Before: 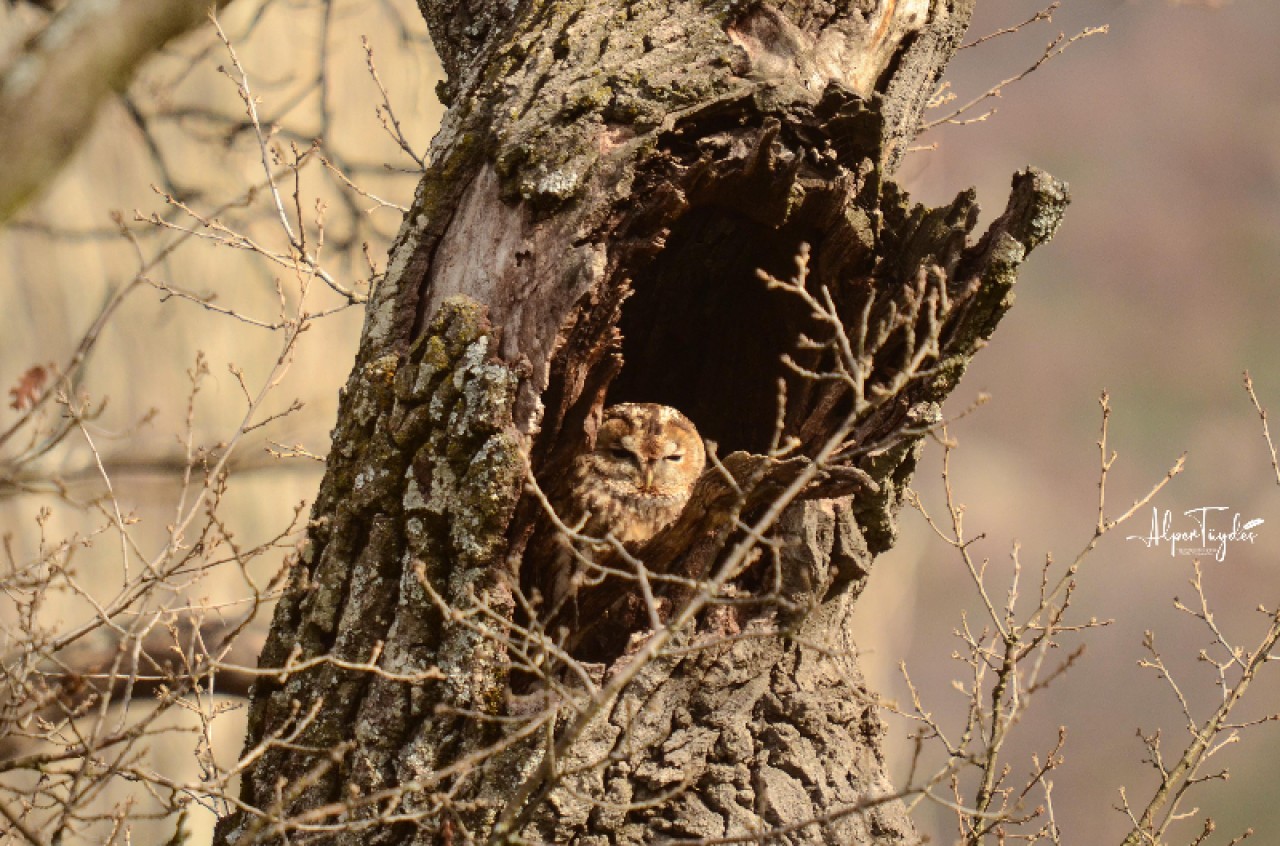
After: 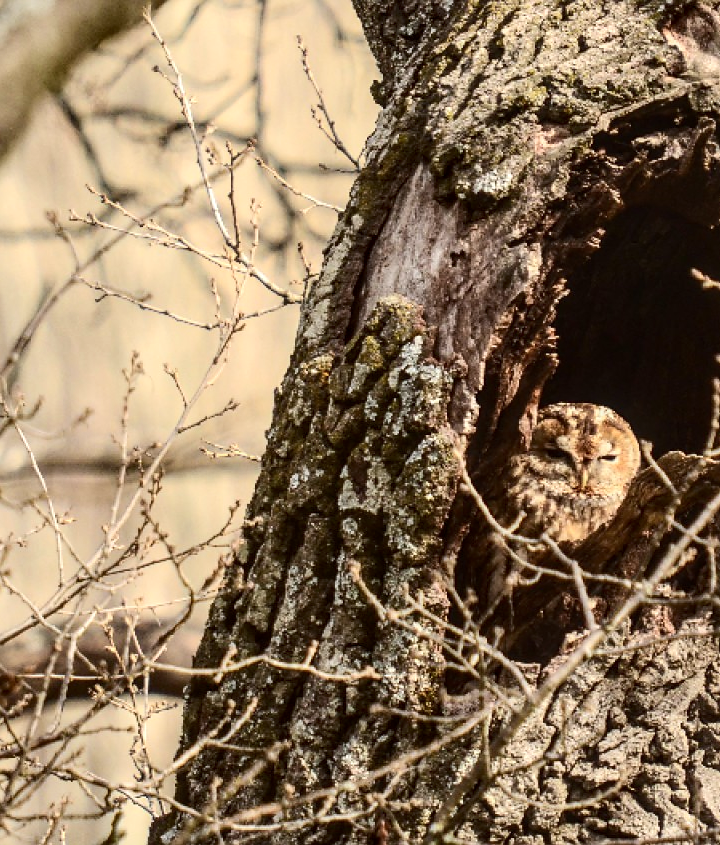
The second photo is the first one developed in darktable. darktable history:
crop: left 5.114%, right 38.589%
white balance: red 0.983, blue 1.036
sharpen: radius 1.559, amount 0.373, threshold 1.271
local contrast: detail 130%
contrast brightness saturation: contrast 0.24, brightness 0.09
